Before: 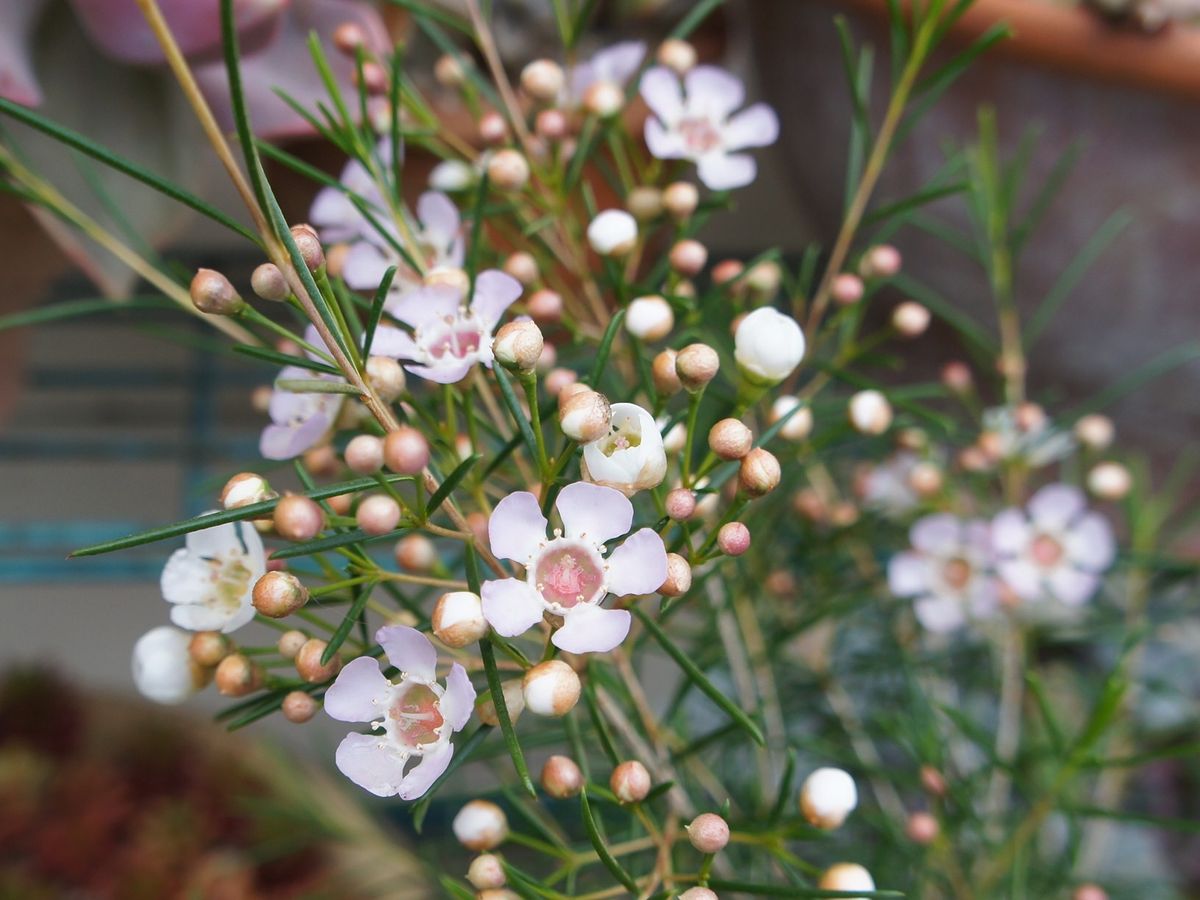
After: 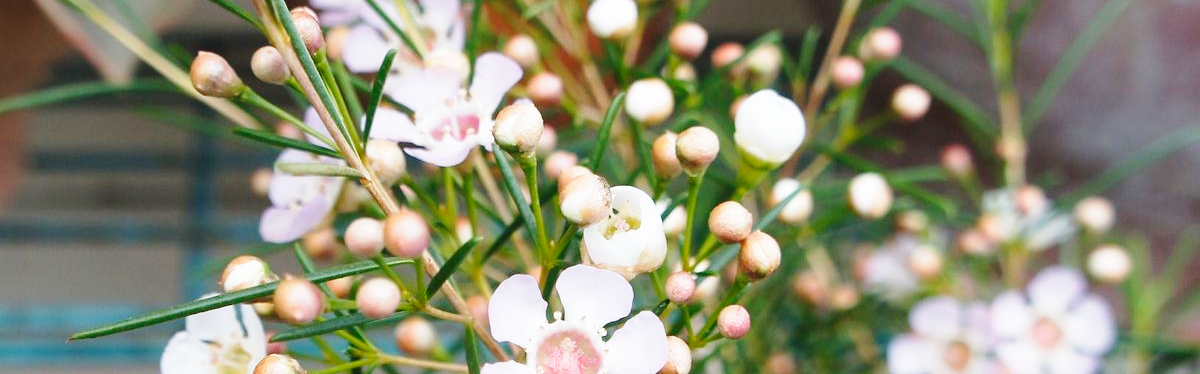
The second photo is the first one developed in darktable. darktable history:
crop and rotate: top 24.166%, bottom 34.262%
base curve: curves: ch0 [(0, 0) (0.028, 0.03) (0.121, 0.232) (0.46, 0.748) (0.859, 0.968) (1, 1)], preserve colors none
